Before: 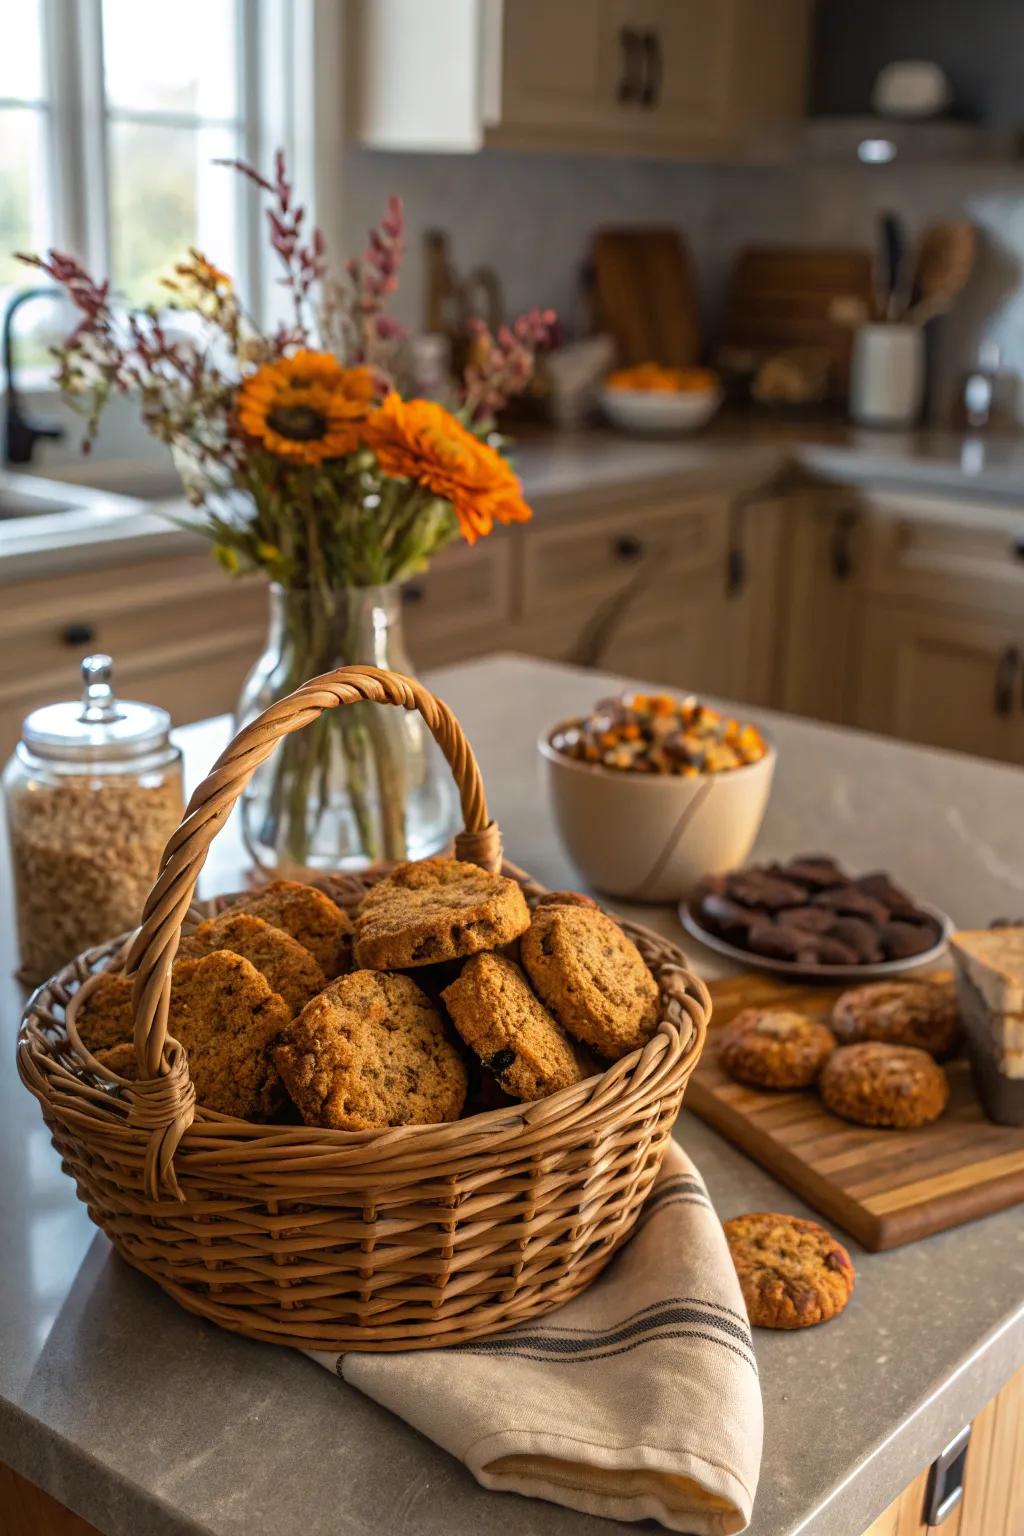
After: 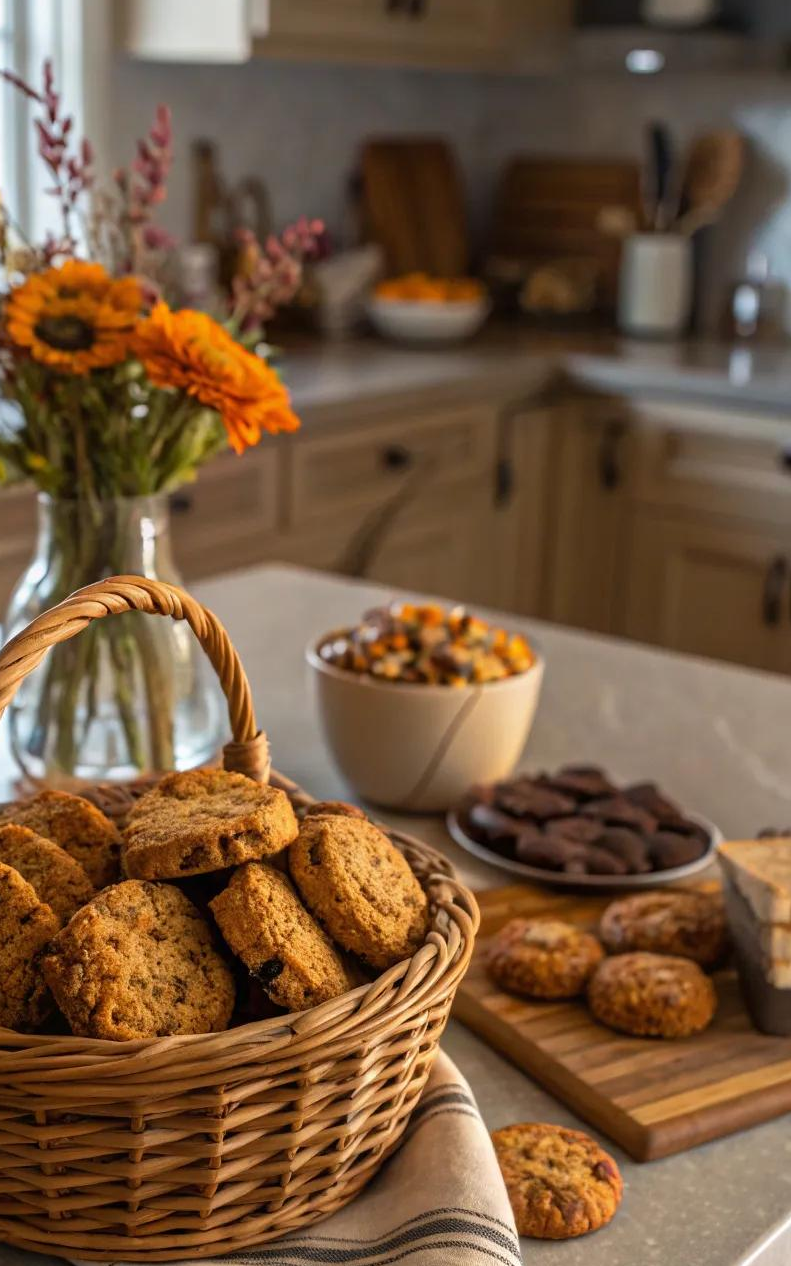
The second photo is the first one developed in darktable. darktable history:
crop: left 22.683%, top 5.863%, bottom 11.681%
